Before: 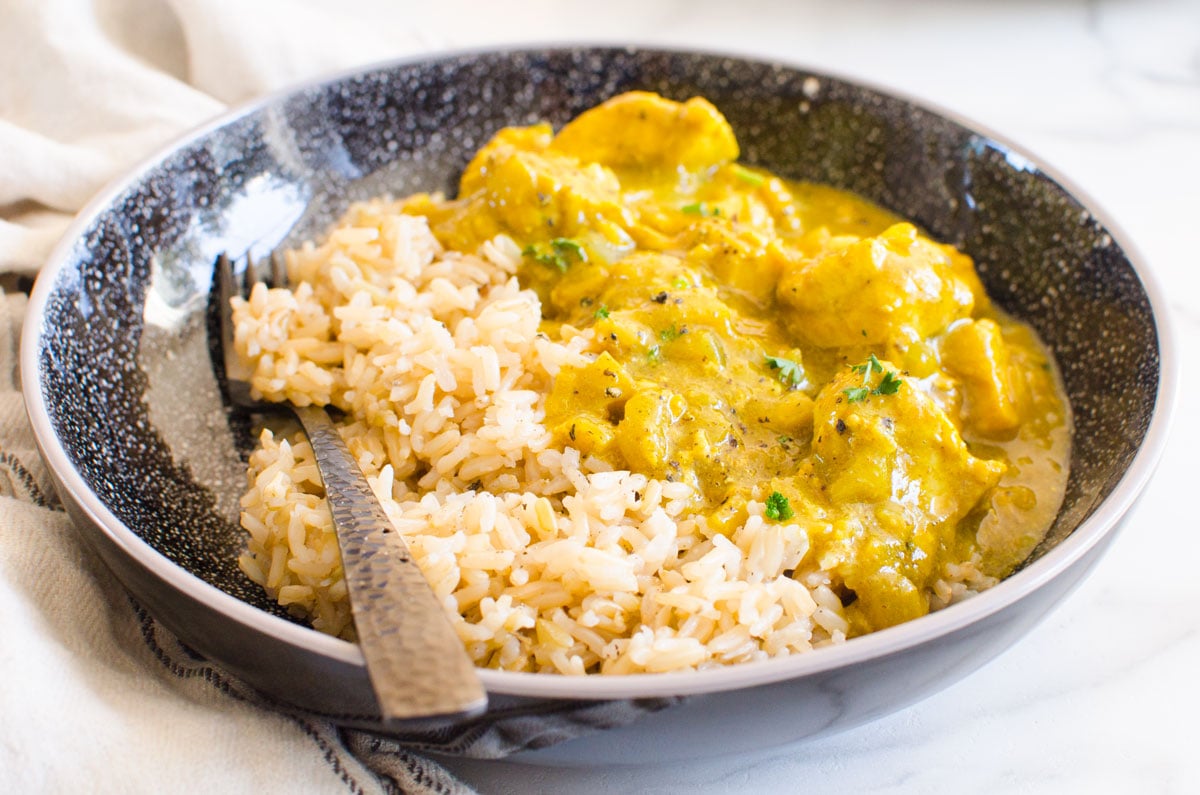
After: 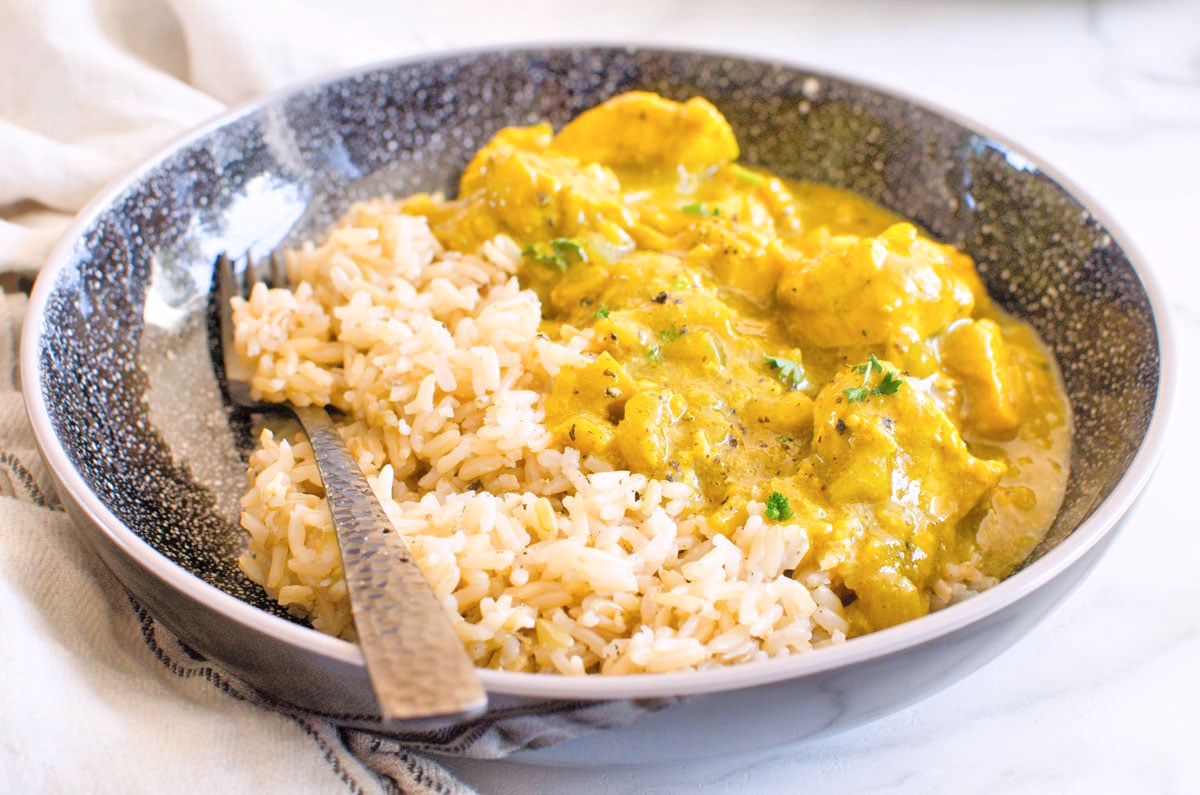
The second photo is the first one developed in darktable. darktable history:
contrast brightness saturation: saturation -0.05
tone equalizer: -7 EV 0.15 EV, -6 EV 0.6 EV, -5 EV 1.15 EV, -4 EV 1.33 EV, -3 EV 1.15 EV, -2 EV 0.6 EV, -1 EV 0.15 EV, mask exposure compensation -0.5 EV
white balance: red 1.009, blue 1.027
